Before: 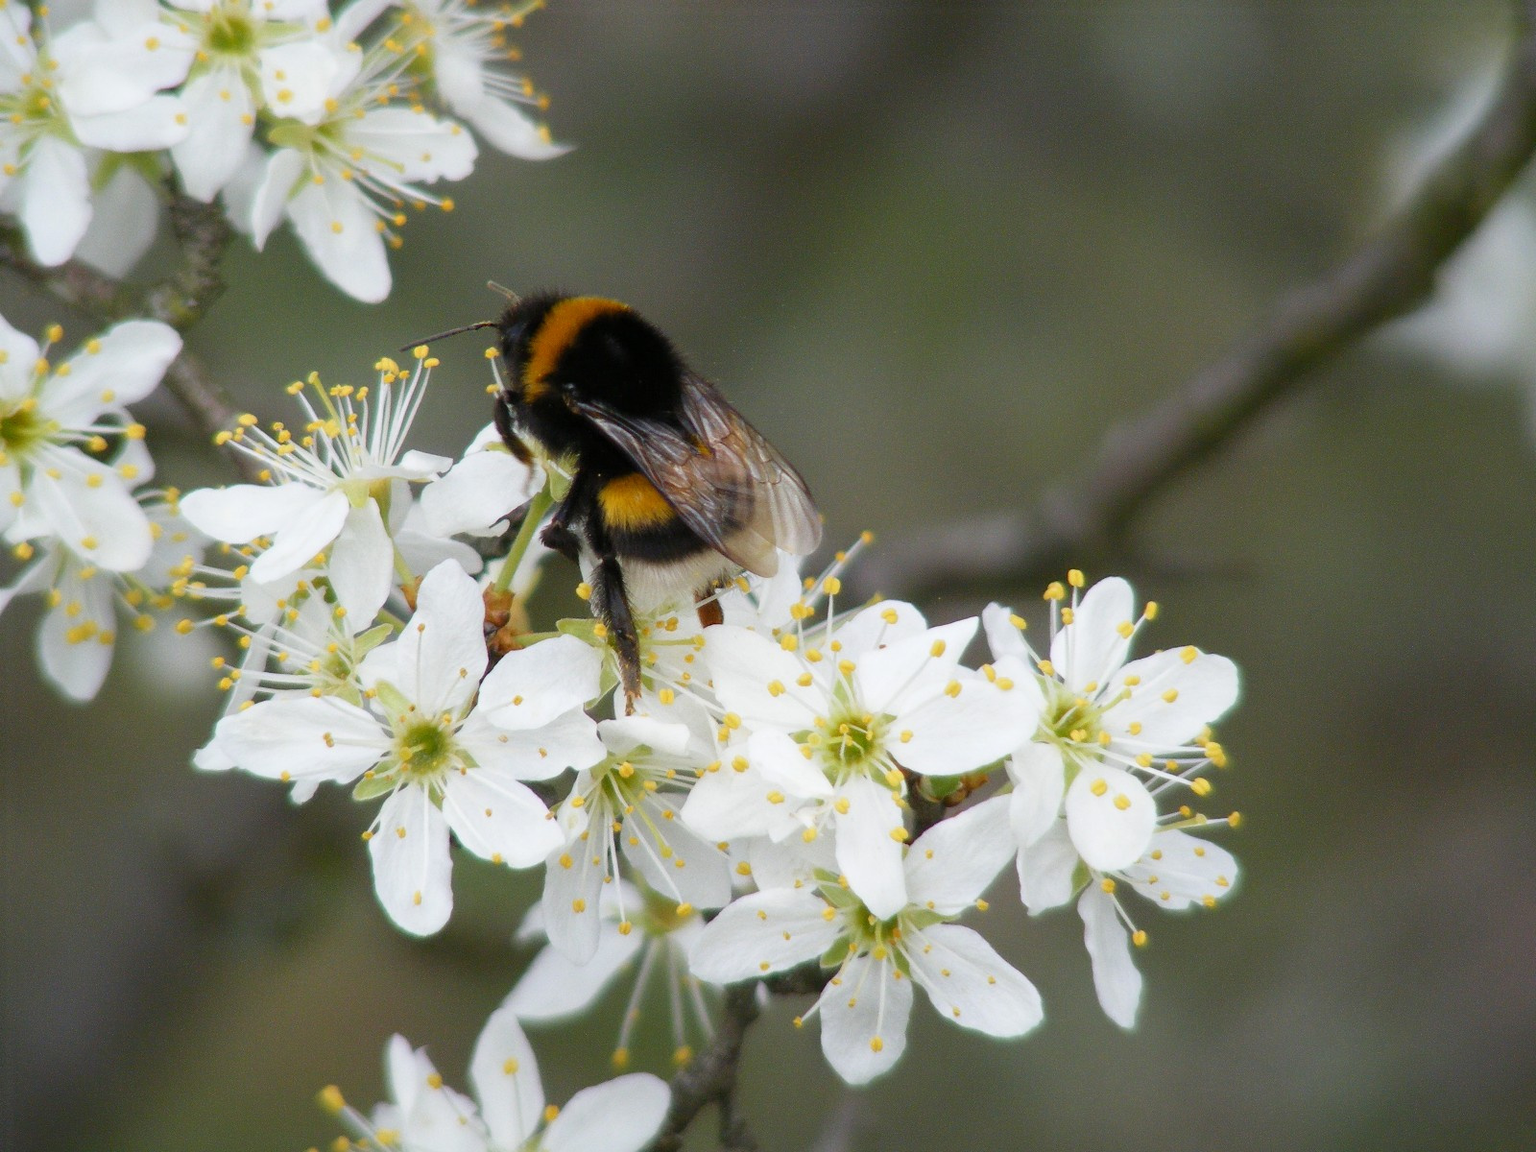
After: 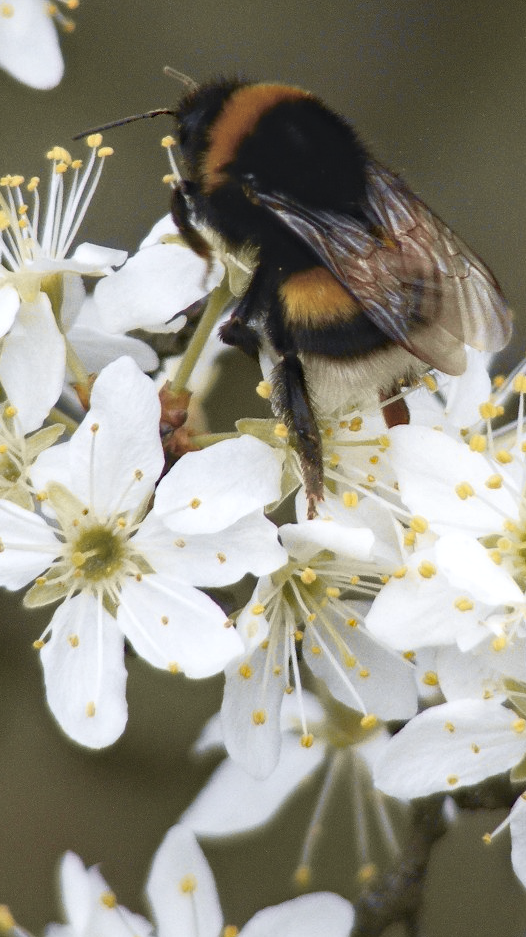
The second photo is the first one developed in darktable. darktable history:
haze removal: strength 0.408, distance 0.215, compatibility mode true, adaptive false
crop and rotate: left 21.602%, top 18.864%, right 45.502%, bottom 2.978%
exposure: black level correction -0.009, exposure 0.072 EV, compensate exposure bias true, compensate highlight preservation false
local contrast: highlights 102%, shadows 102%, detail 119%, midtone range 0.2
contrast brightness saturation: contrast 0.1, saturation -0.359
tone curve: curves: ch0 [(0, 0) (0.15, 0.17) (0.452, 0.437) (0.611, 0.588) (0.751, 0.749) (1, 1)]; ch1 [(0, 0) (0.325, 0.327) (0.412, 0.45) (0.453, 0.484) (0.5, 0.501) (0.541, 0.55) (0.617, 0.612) (0.695, 0.697) (1, 1)]; ch2 [(0, 0) (0.386, 0.397) (0.452, 0.459) (0.505, 0.498) (0.524, 0.547) (0.574, 0.566) (0.633, 0.641) (1, 1)], color space Lab, independent channels, preserve colors none
